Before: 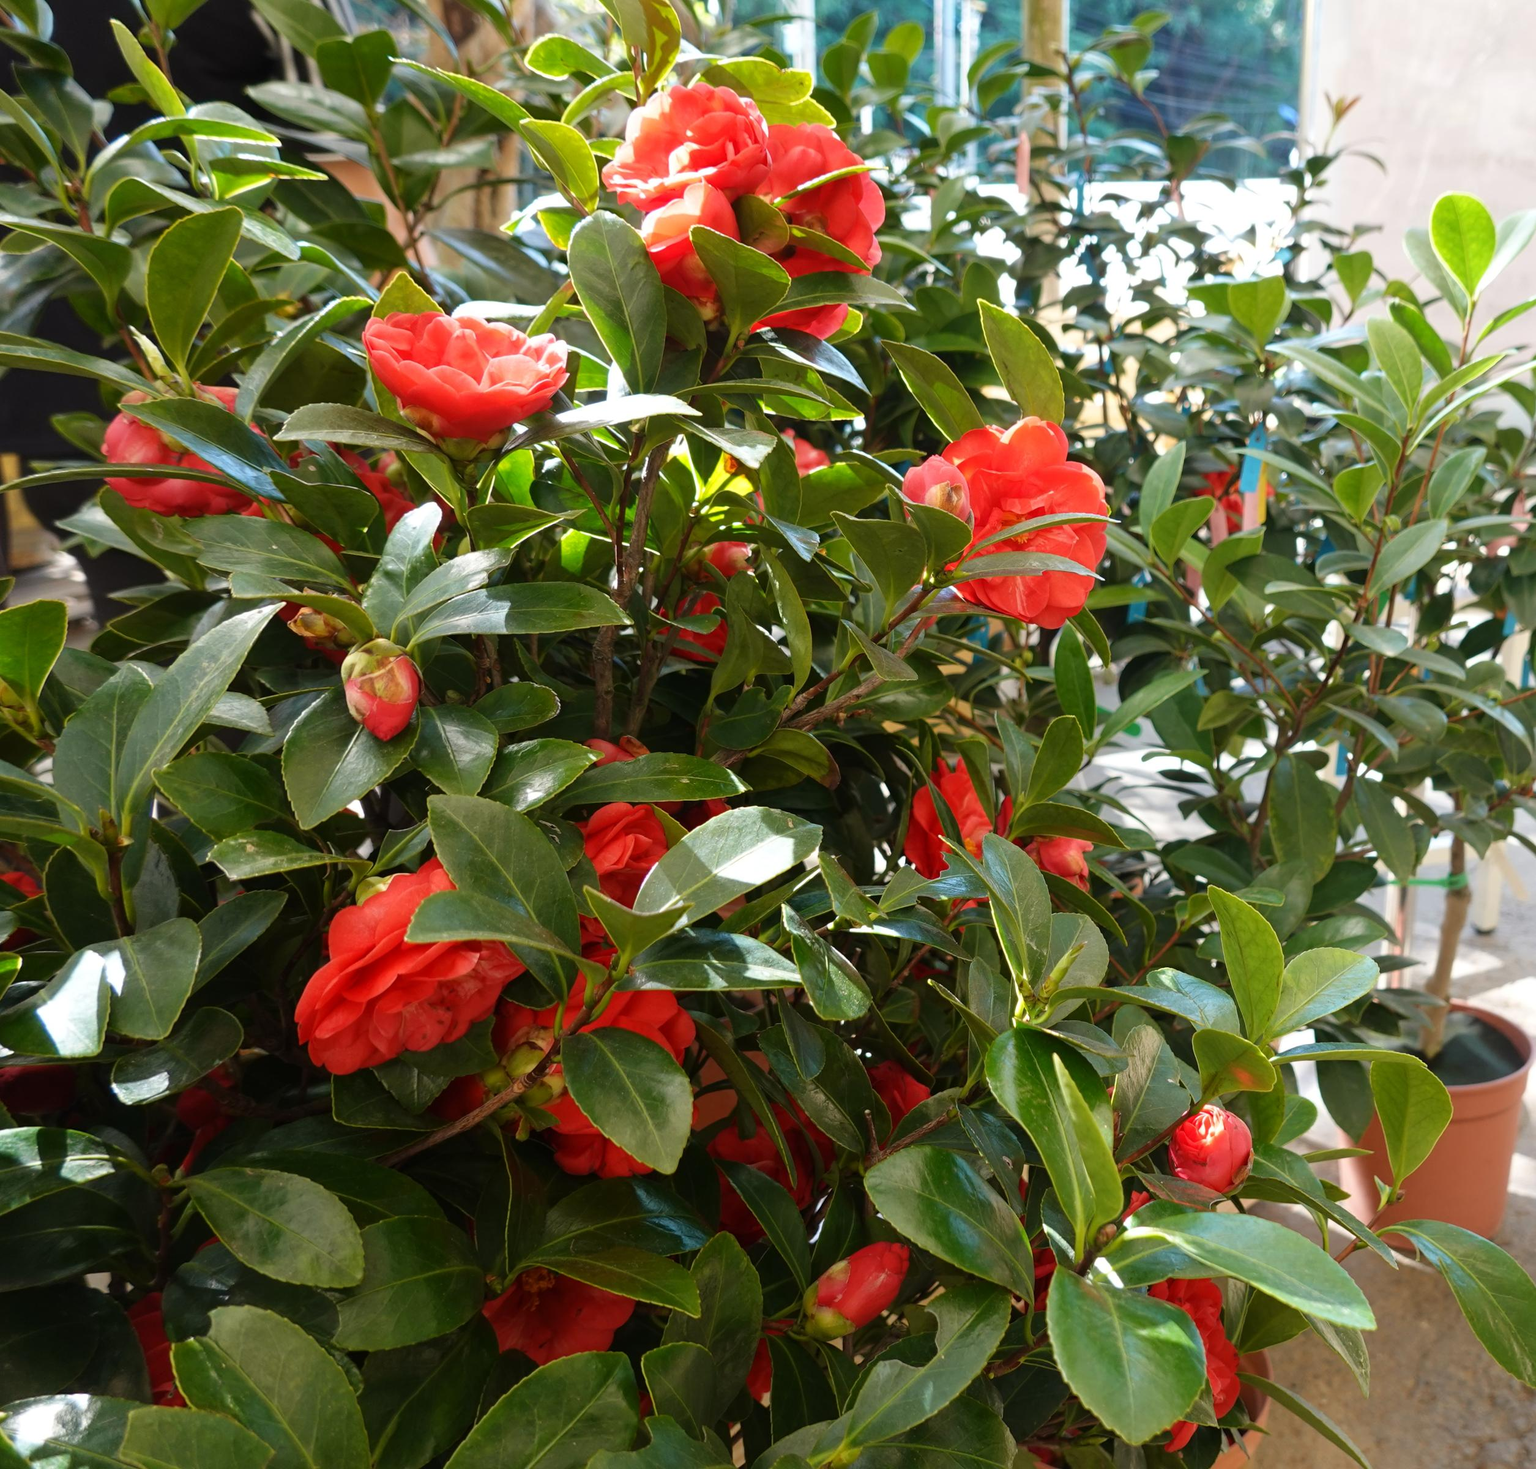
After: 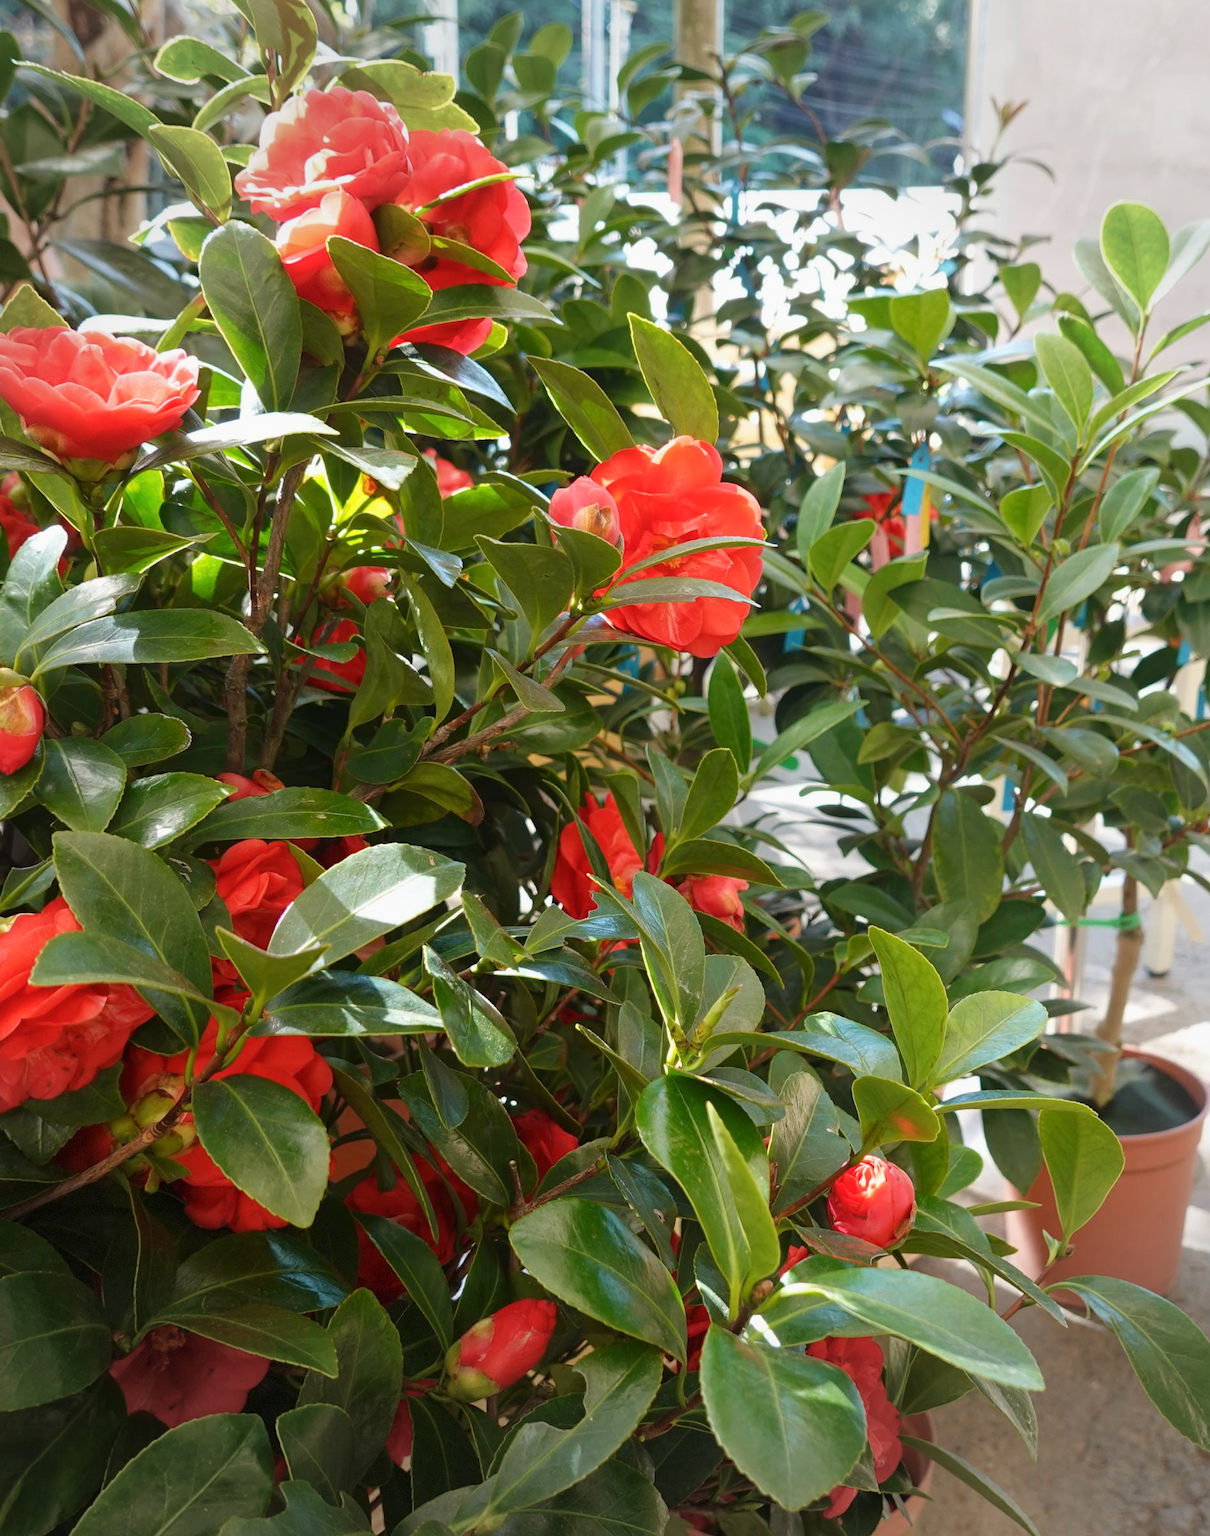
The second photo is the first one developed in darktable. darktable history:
crop and rotate: left 24.6%
exposure: exposure 0.2 EV, compensate highlight preservation false
color balance rgb: contrast -10%
vignetting: fall-off start 91%, fall-off radius 39.39%, brightness -0.182, saturation -0.3, width/height ratio 1.219, shape 1.3, dithering 8-bit output, unbound false
